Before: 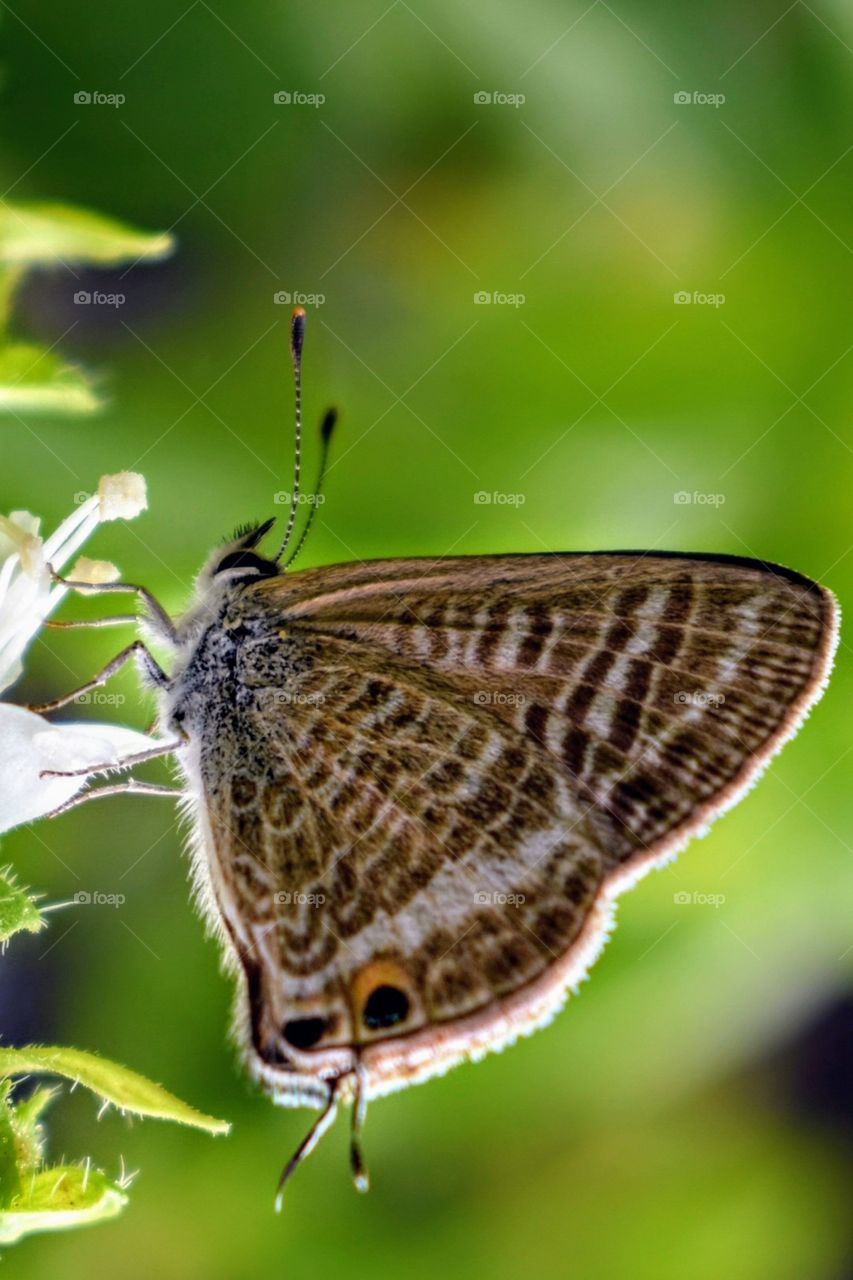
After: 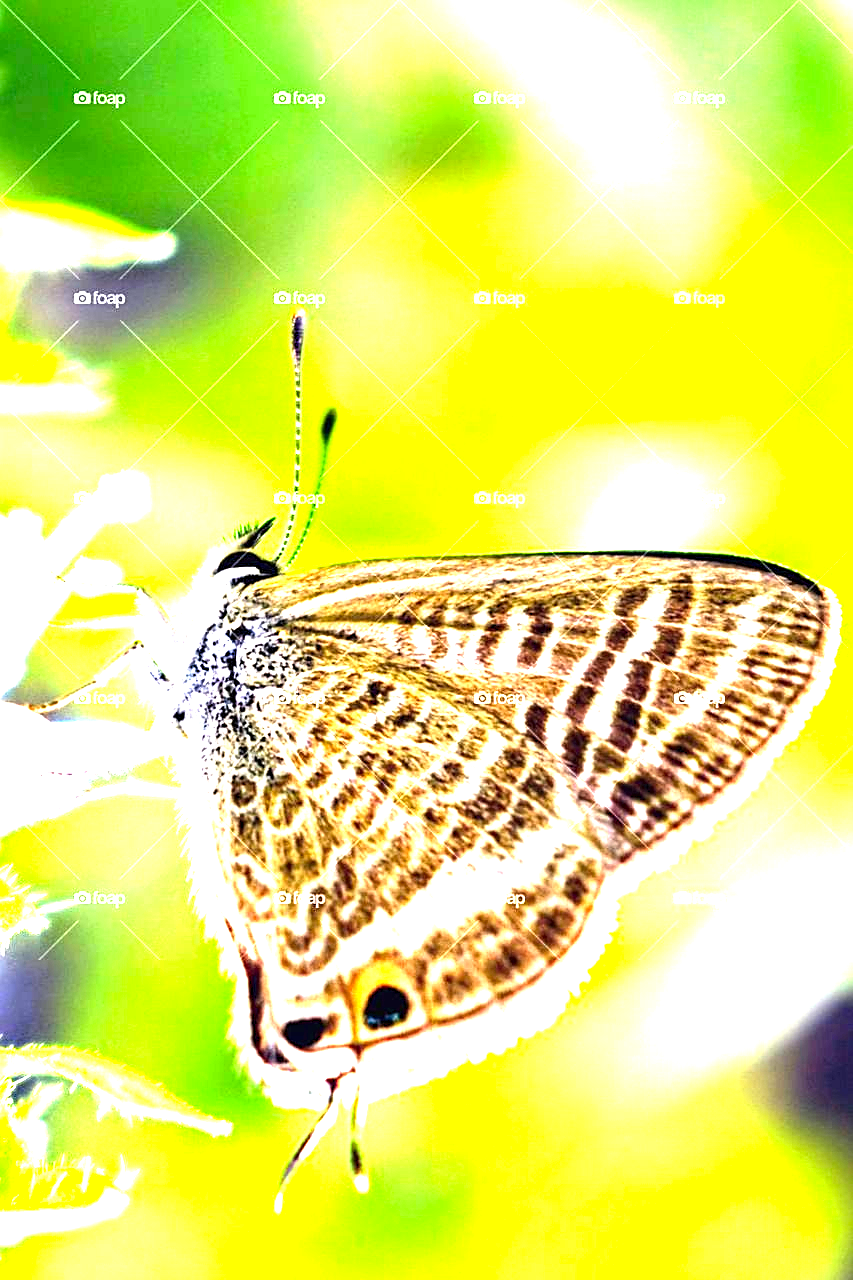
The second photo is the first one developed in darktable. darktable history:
sharpen: on, module defaults
exposure: black level correction 0, exposure 1.365 EV, compensate highlight preservation false
levels: levels [0, 0.281, 0.562]
